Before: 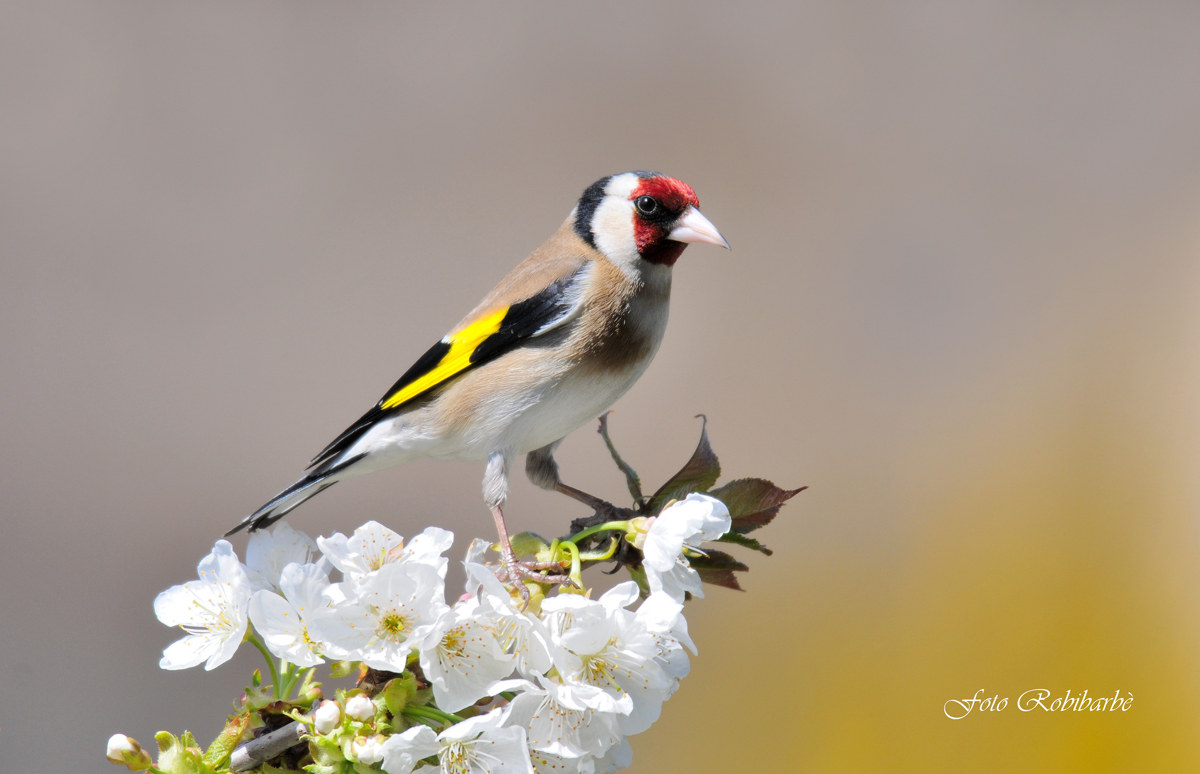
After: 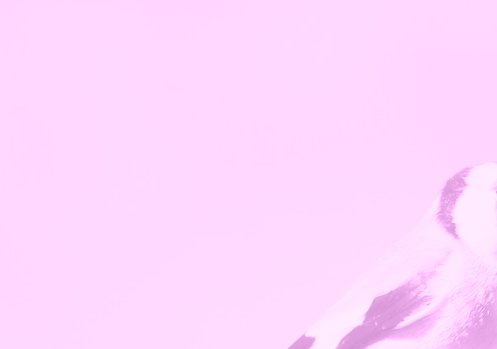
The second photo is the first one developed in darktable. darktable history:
exposure: black level correction 0, exposure 1.55 EV, compensate exposure bias true, compensate highlight preservation false
crop and rotate: left 10.817%, top 0.062%, right 47.194%, bottom 53.626%
contrast brightness saturation: contrast 0.1, brightness 0.3, saturation 0.14
rotate and perspective: rotation -1°, crop left 0.011, crop right 0.989, crop top 0.025, crop bottom 0.975
shadows and highlights: shadows 22.7, highlights -48.71, soften with gaussian
colorize: hue 331.2°, saturation 75%, source mix 30.28%, lightness 70.52%, version 1
